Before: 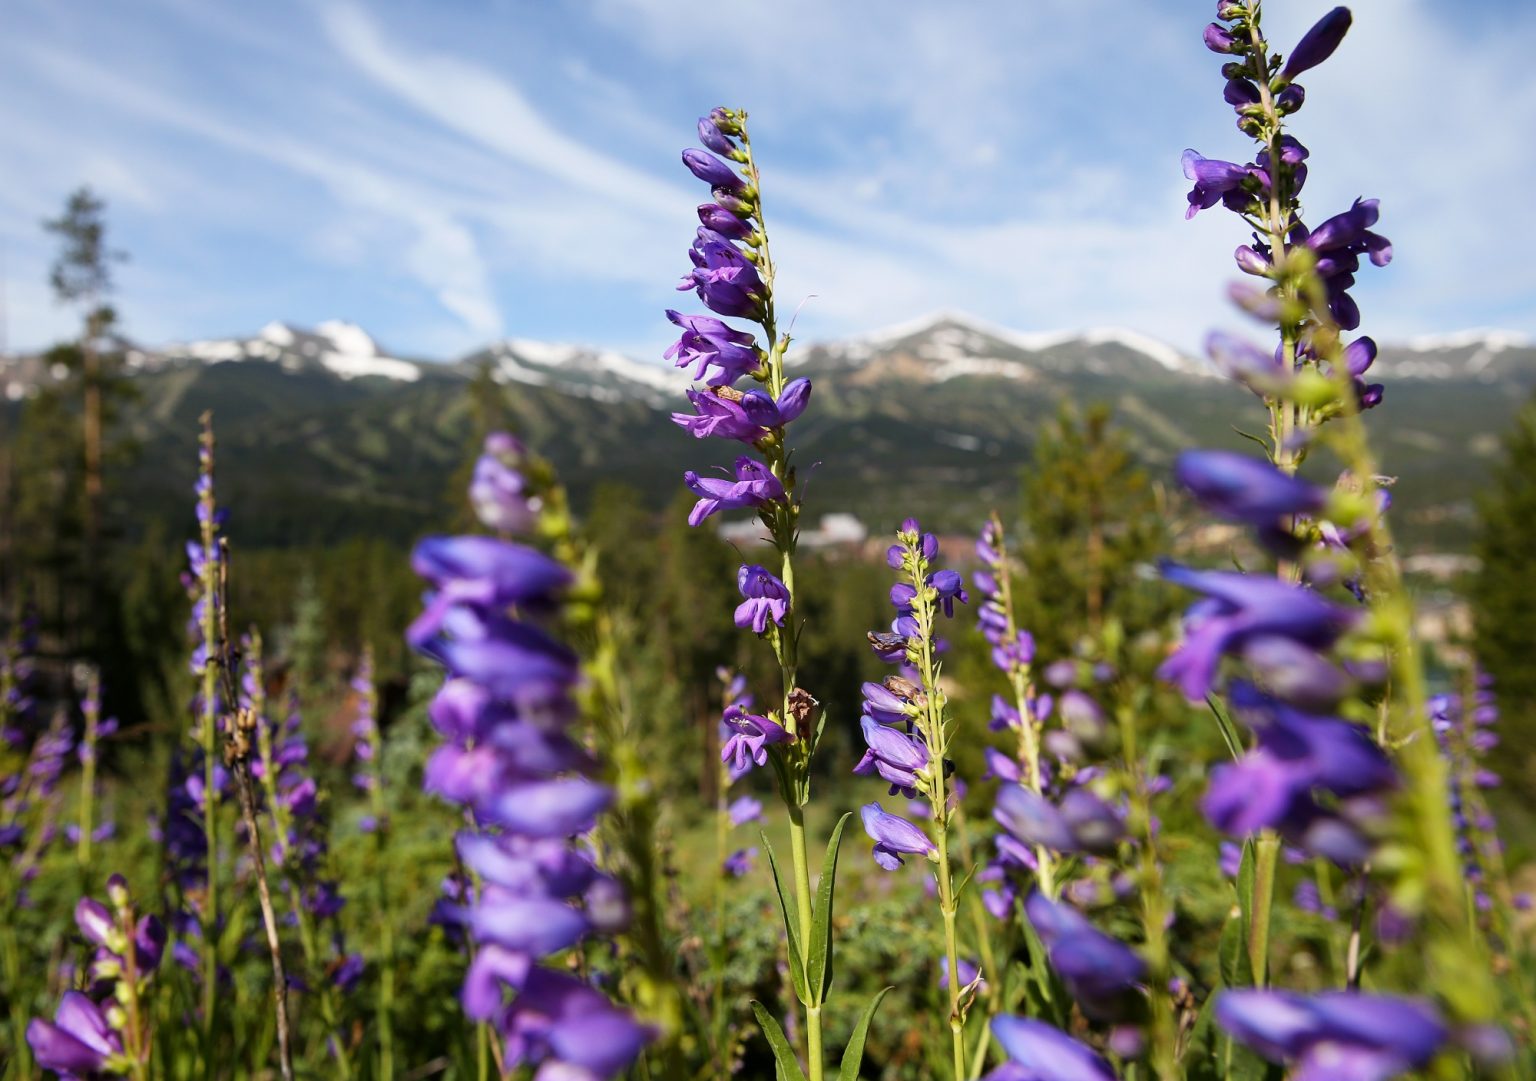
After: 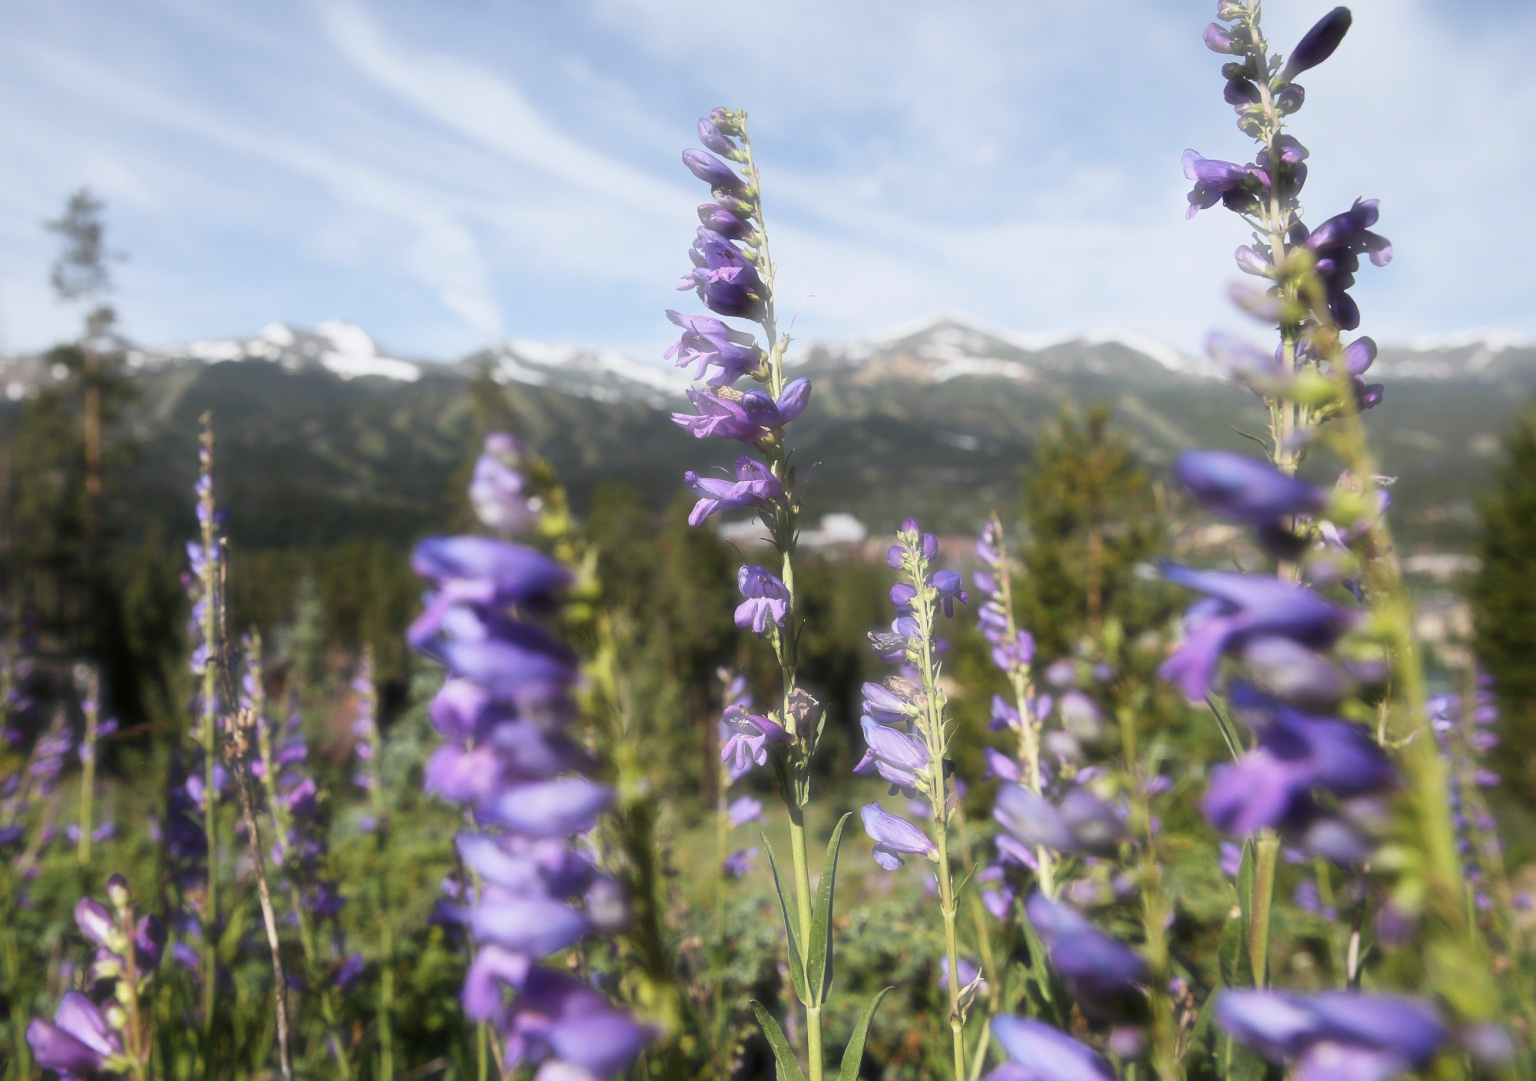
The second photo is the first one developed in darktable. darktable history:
haze removal: strength -0.9, distance 0.225, compatibility mode true, adaptive false | blend: blend mode normal, opacity 15%; mask: uniform (no mask)
